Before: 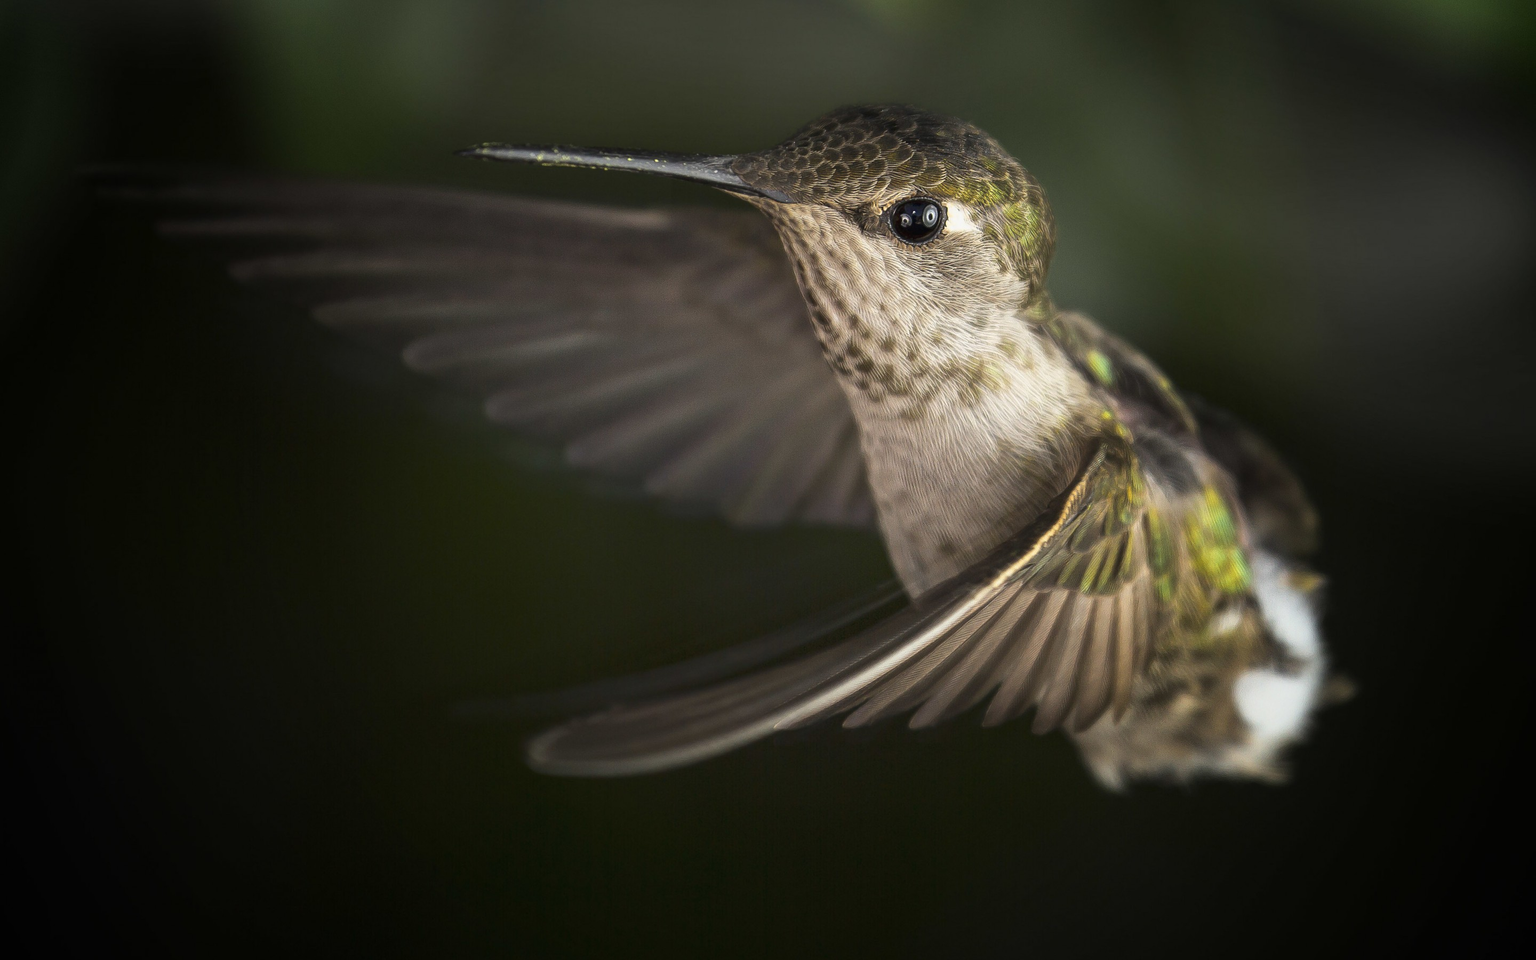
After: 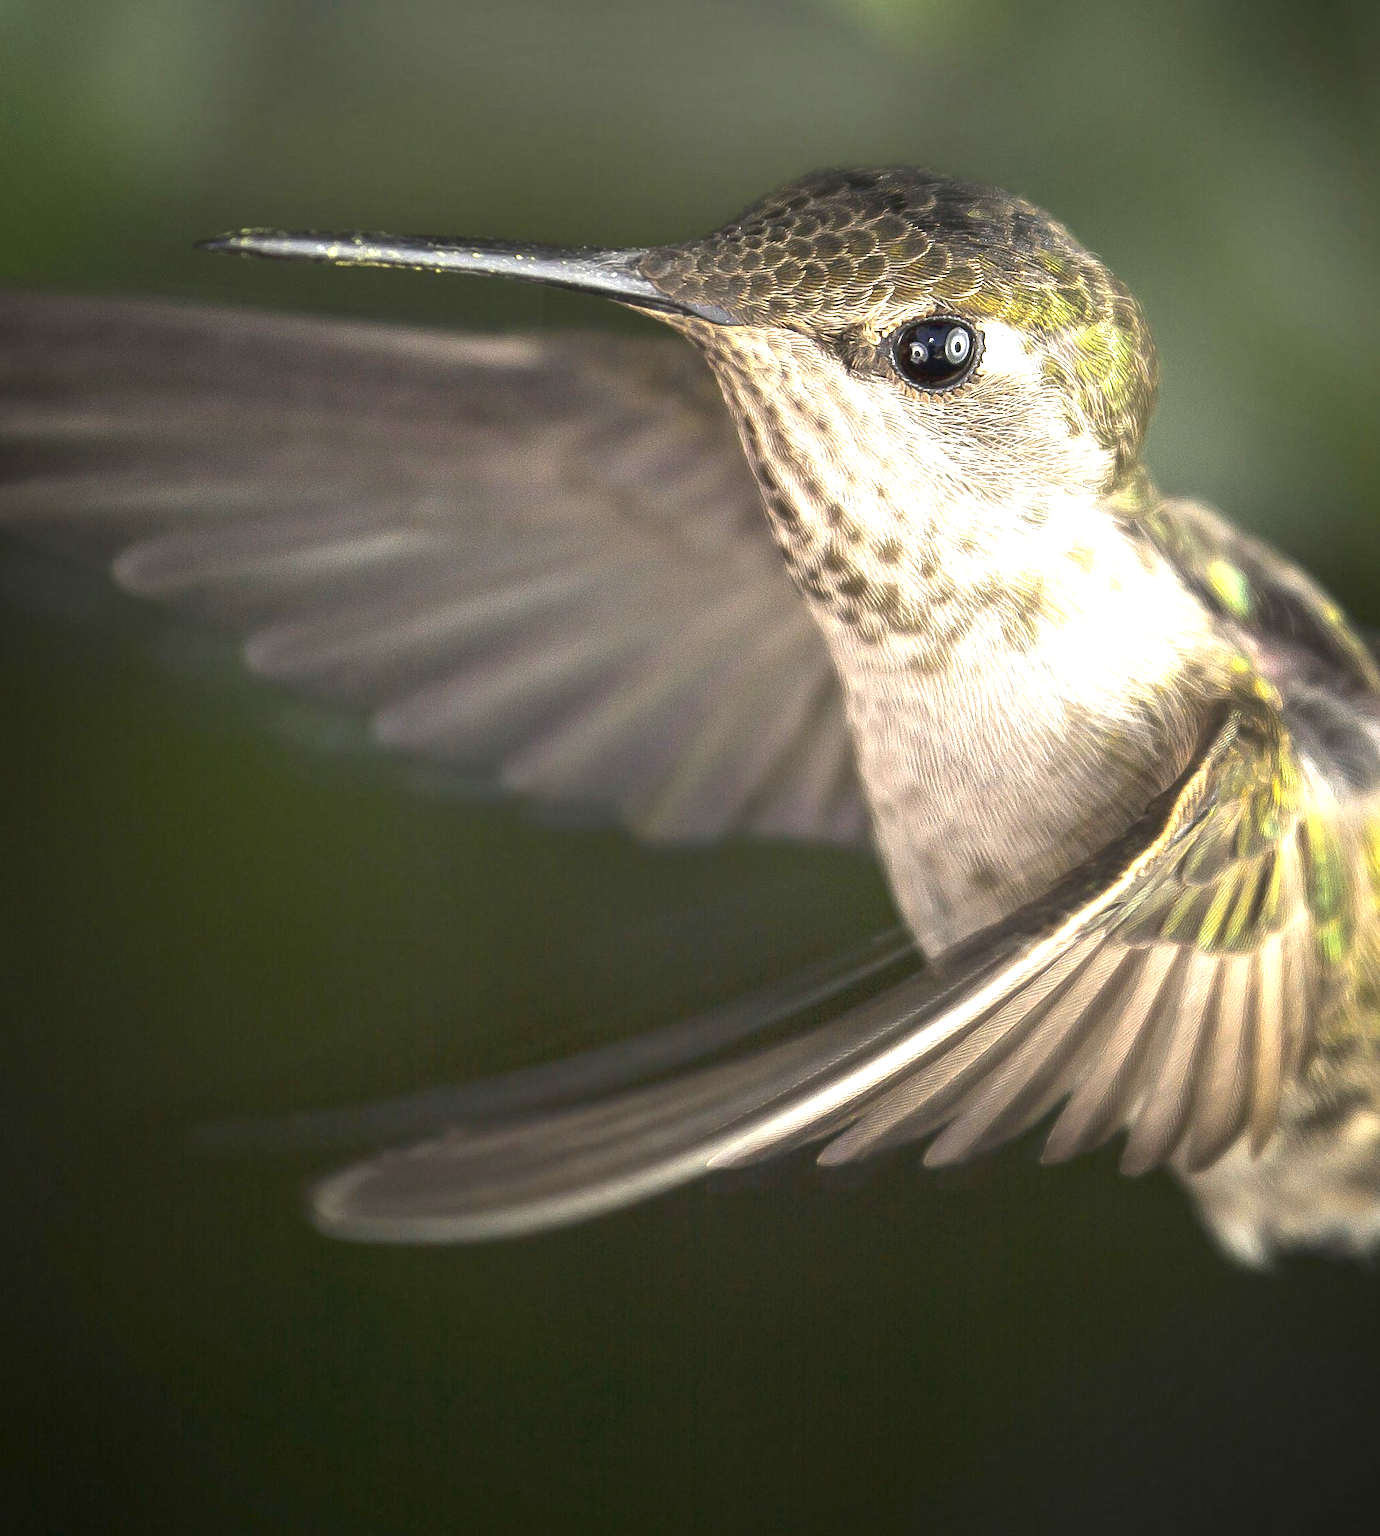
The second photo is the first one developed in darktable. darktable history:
crop: left 21.662%, right 22.167%, bottom 0.008%
exposure: black level correction 0, exposure 1.472 EV, compensate exposure bias true, compensate highlight preservation false
